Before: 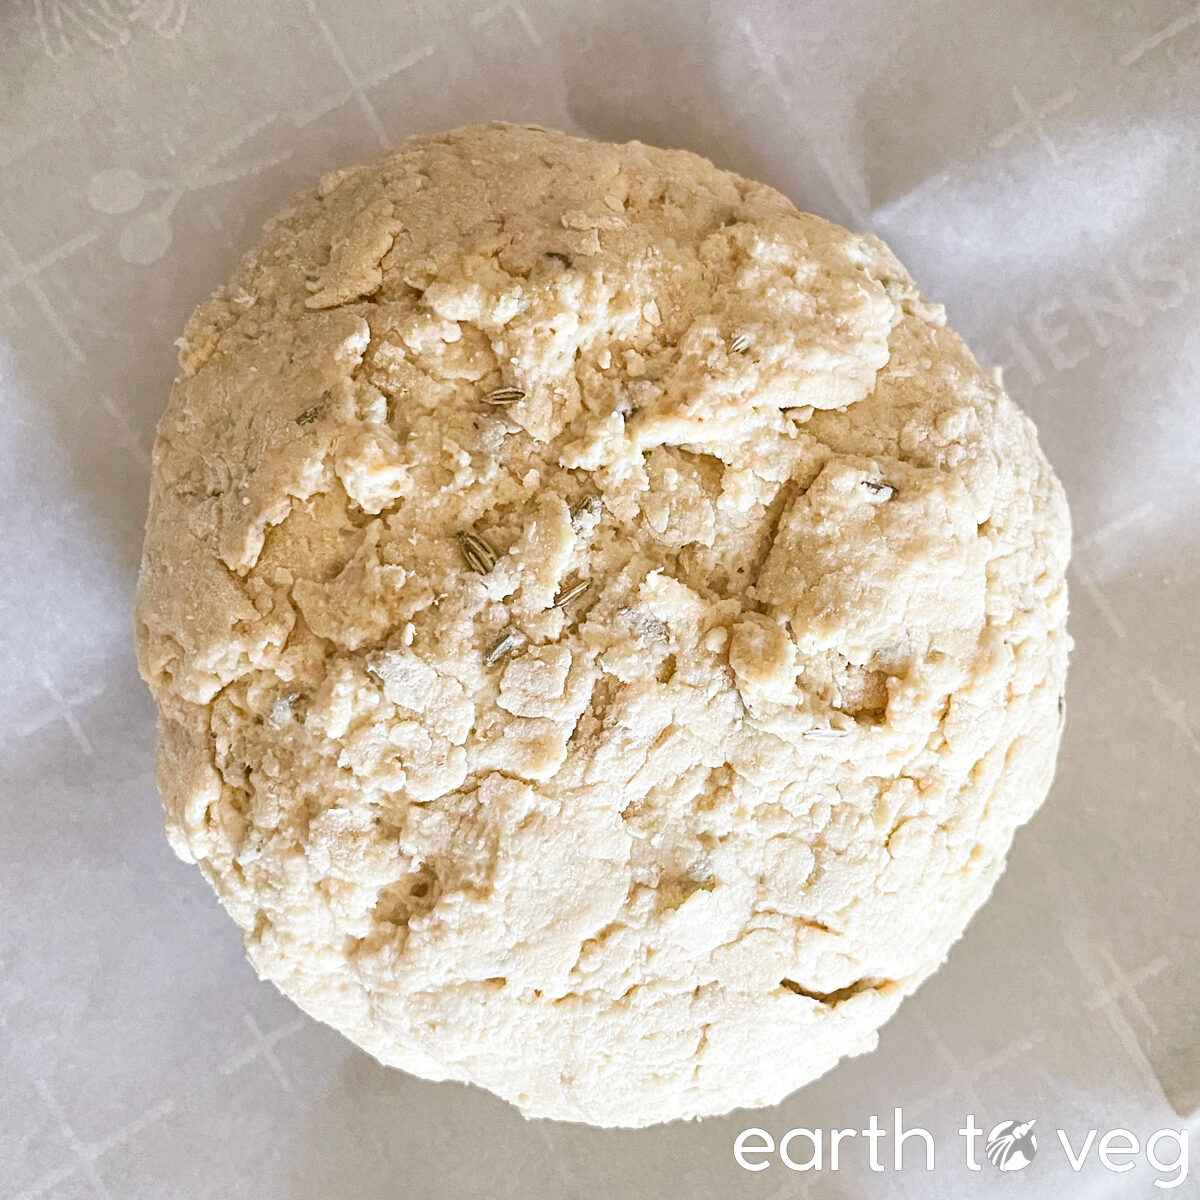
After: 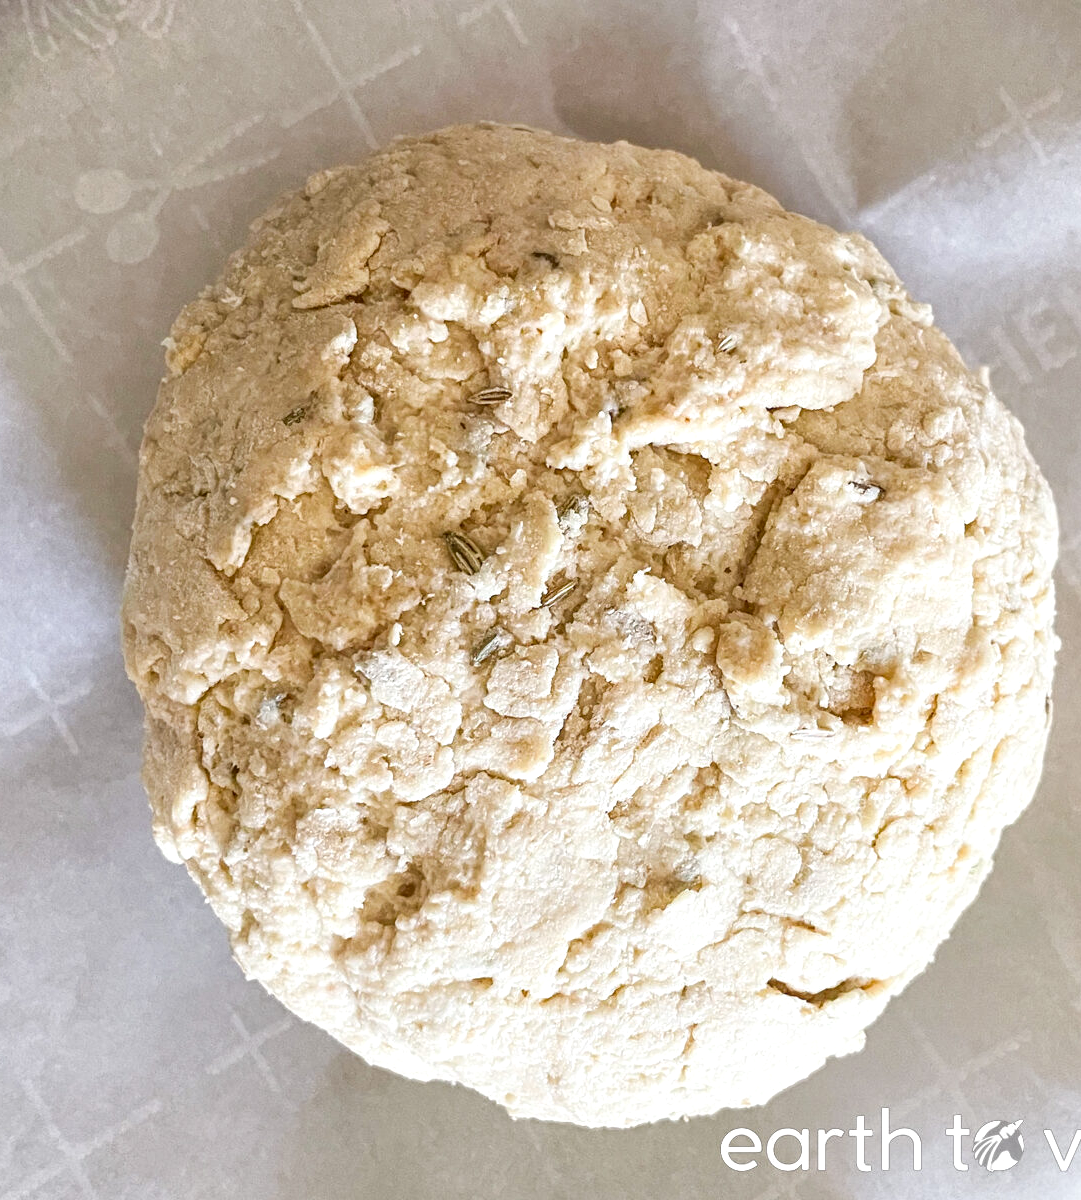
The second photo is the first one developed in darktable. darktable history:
crop and rotate: left 1.088%, right 8.807%
local contrast: on, module defaults
